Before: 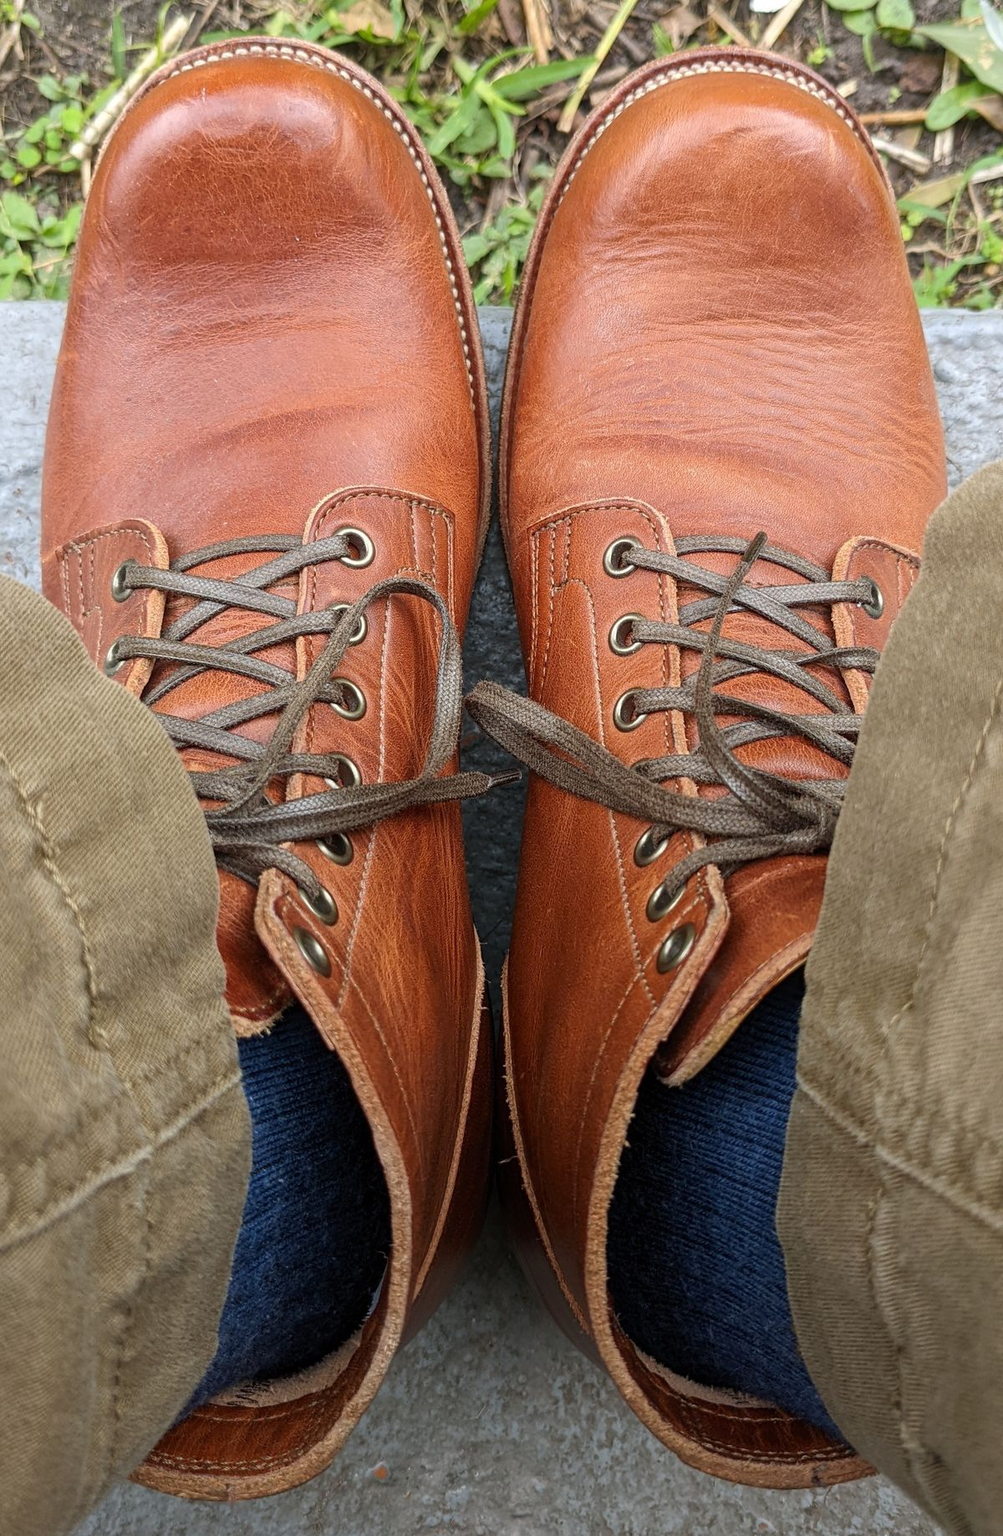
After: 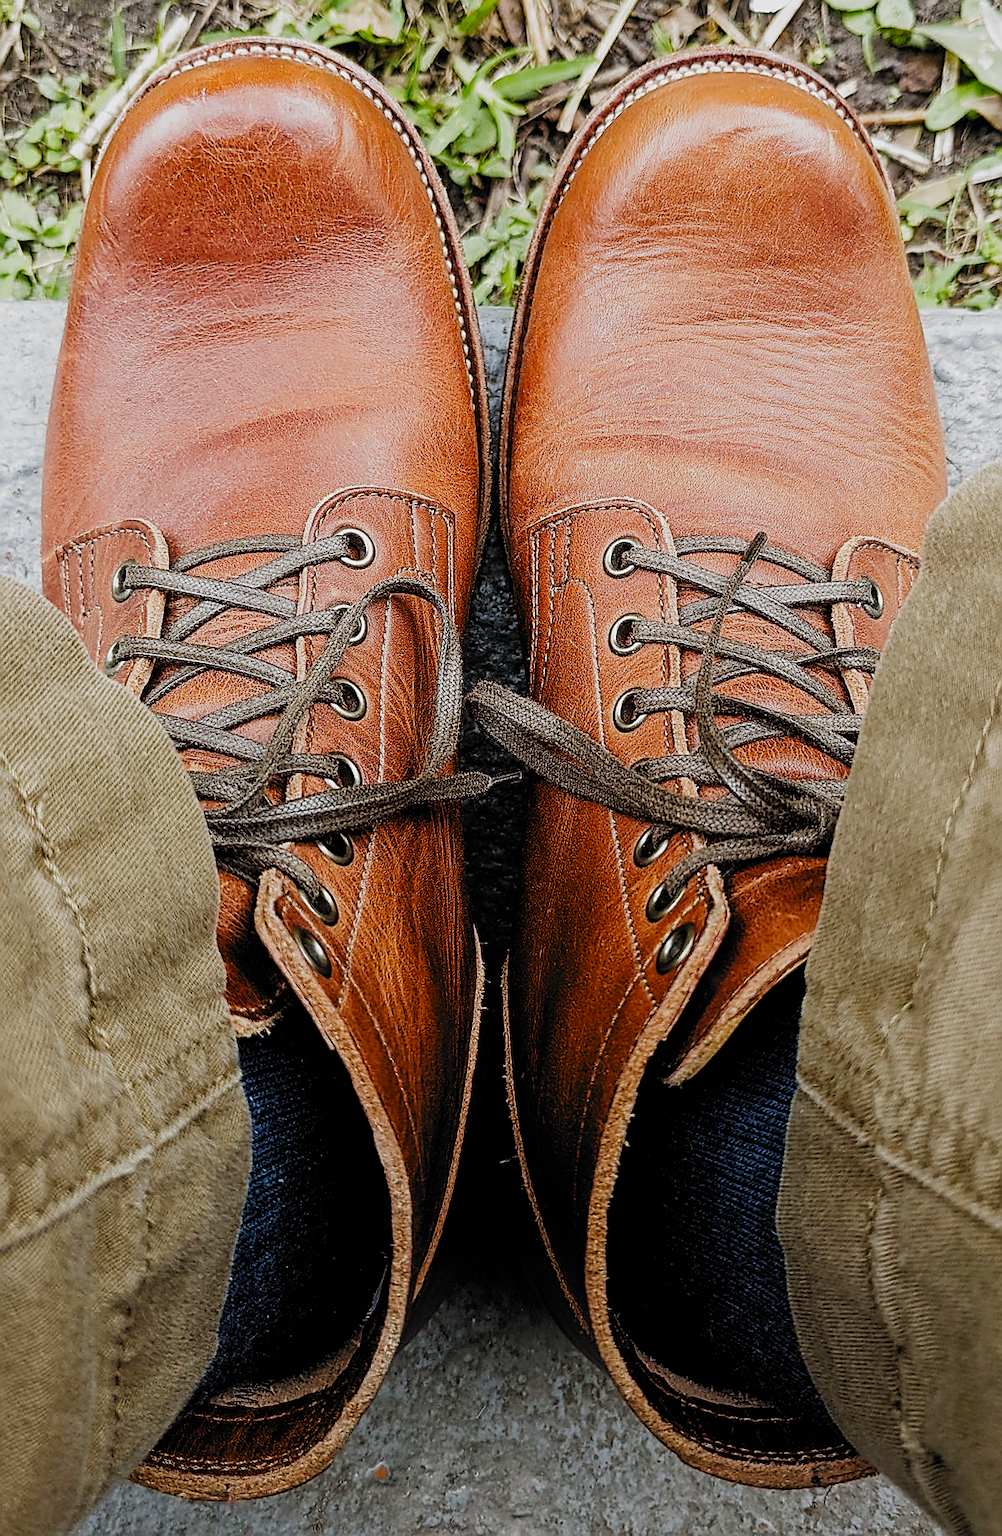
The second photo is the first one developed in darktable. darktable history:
filmic rgb: black relative exposure -5.06 EV, white relative exposure 3.97 EV, threshold 3 EV, hardness 2.88, contrast 1.298, highlights saturation mix -28.95%, add noise in highlights 0.001, preserve chrominance no, color science v3 (2019), use custom middle-gray values true, contrast in highlights soft, enable highlight reconstruction true
sharpen: radius 1.413, amount 1.264, threshold 0.692
